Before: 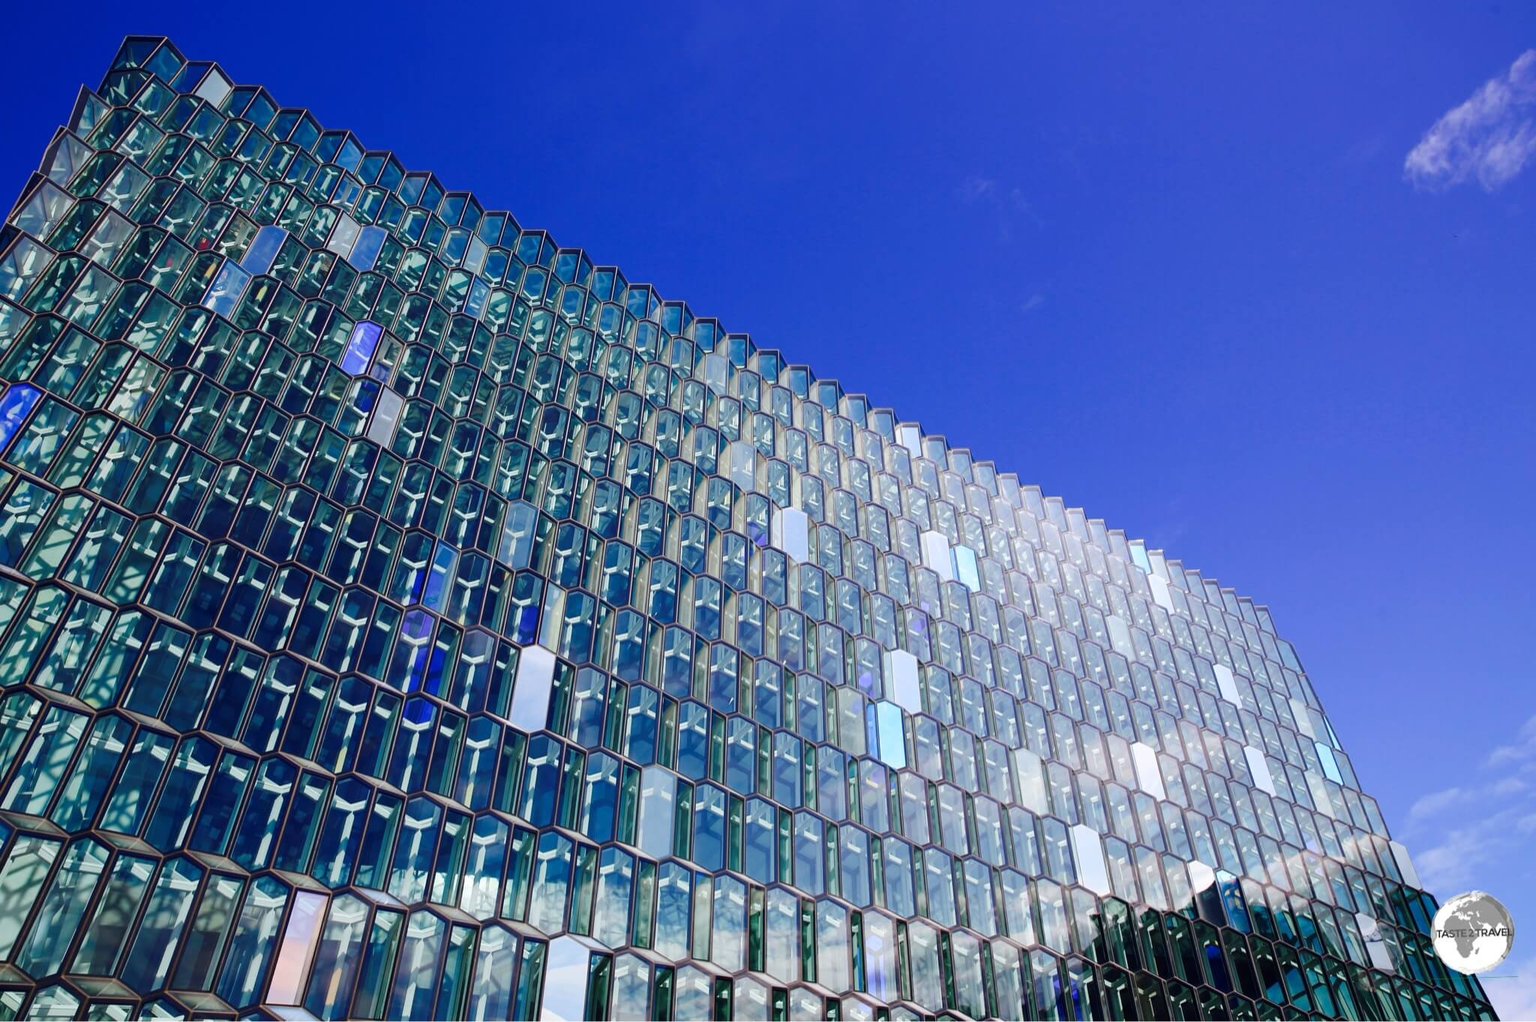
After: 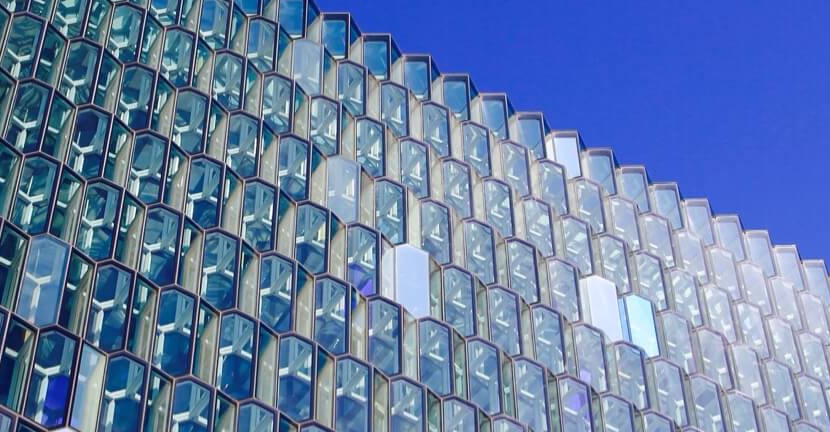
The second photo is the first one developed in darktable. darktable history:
crop: left 31.689%, top 31.753%, right 27.78%, bottom 36.36%
